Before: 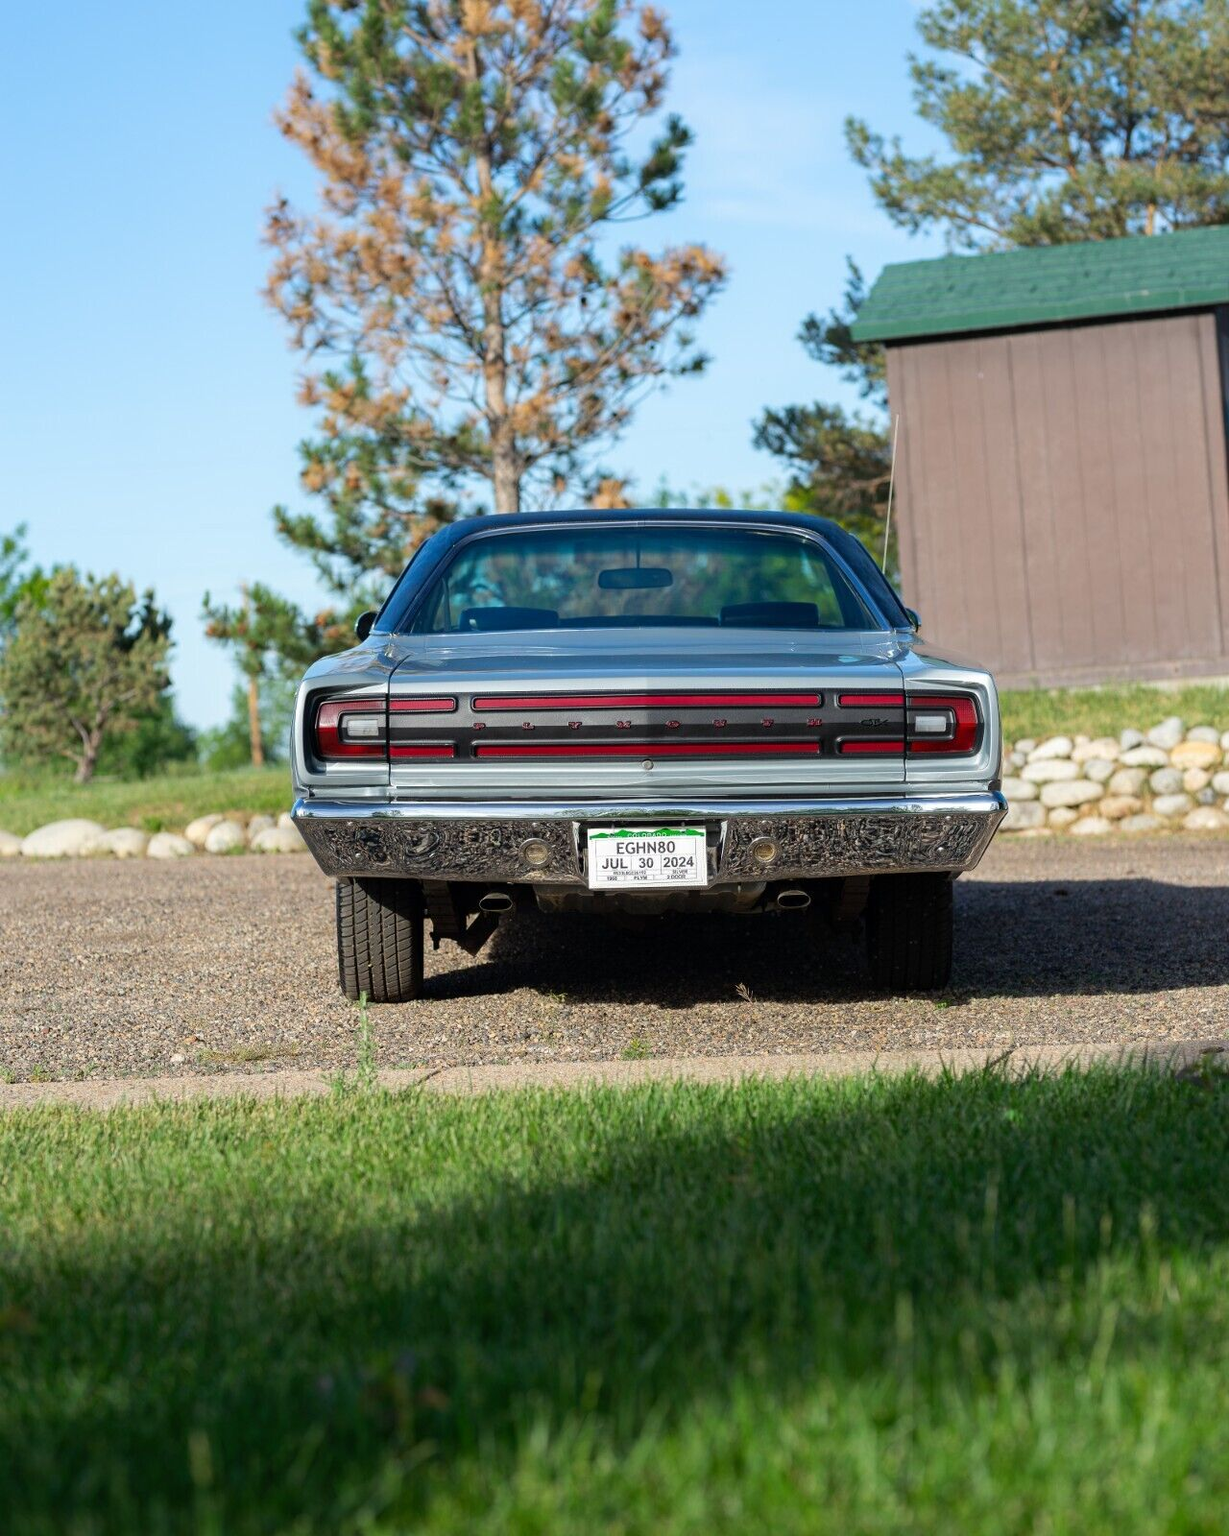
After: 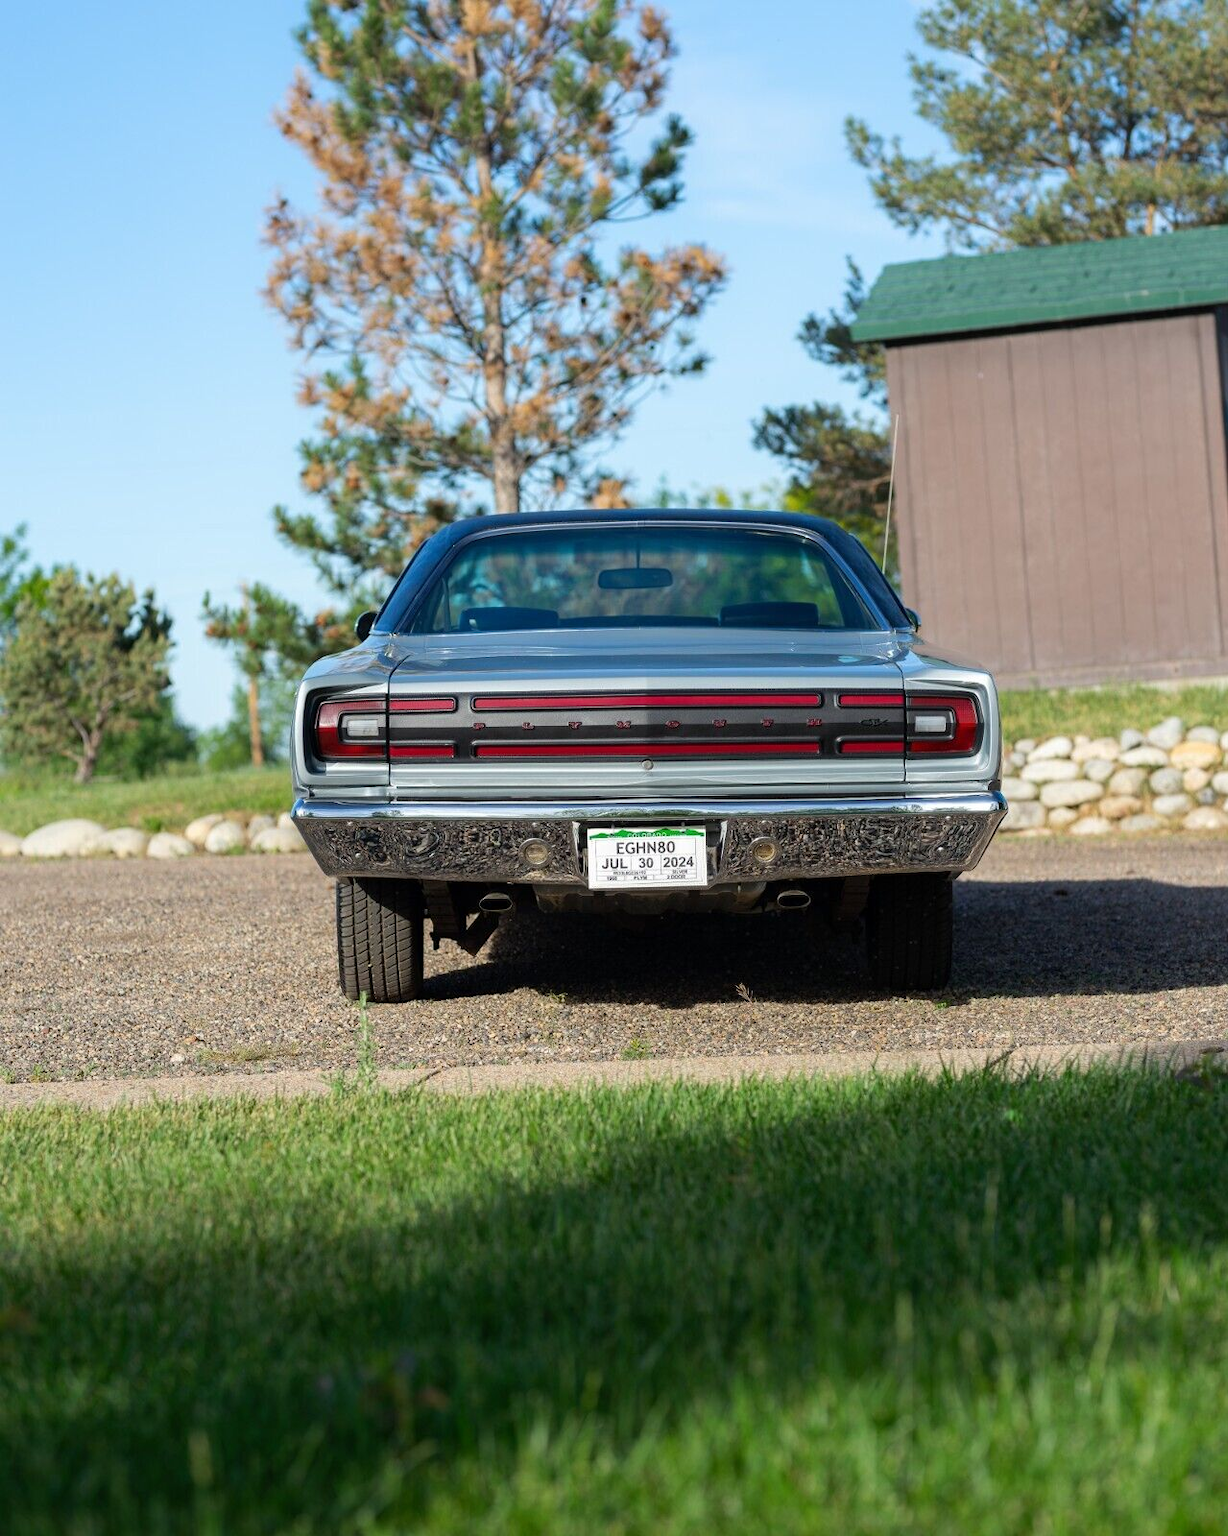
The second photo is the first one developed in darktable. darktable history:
color calibration: illuminant same as pipeline (D50), adaptation XYZ, x 0.346, y 0.359, temperature 5011.2 K
